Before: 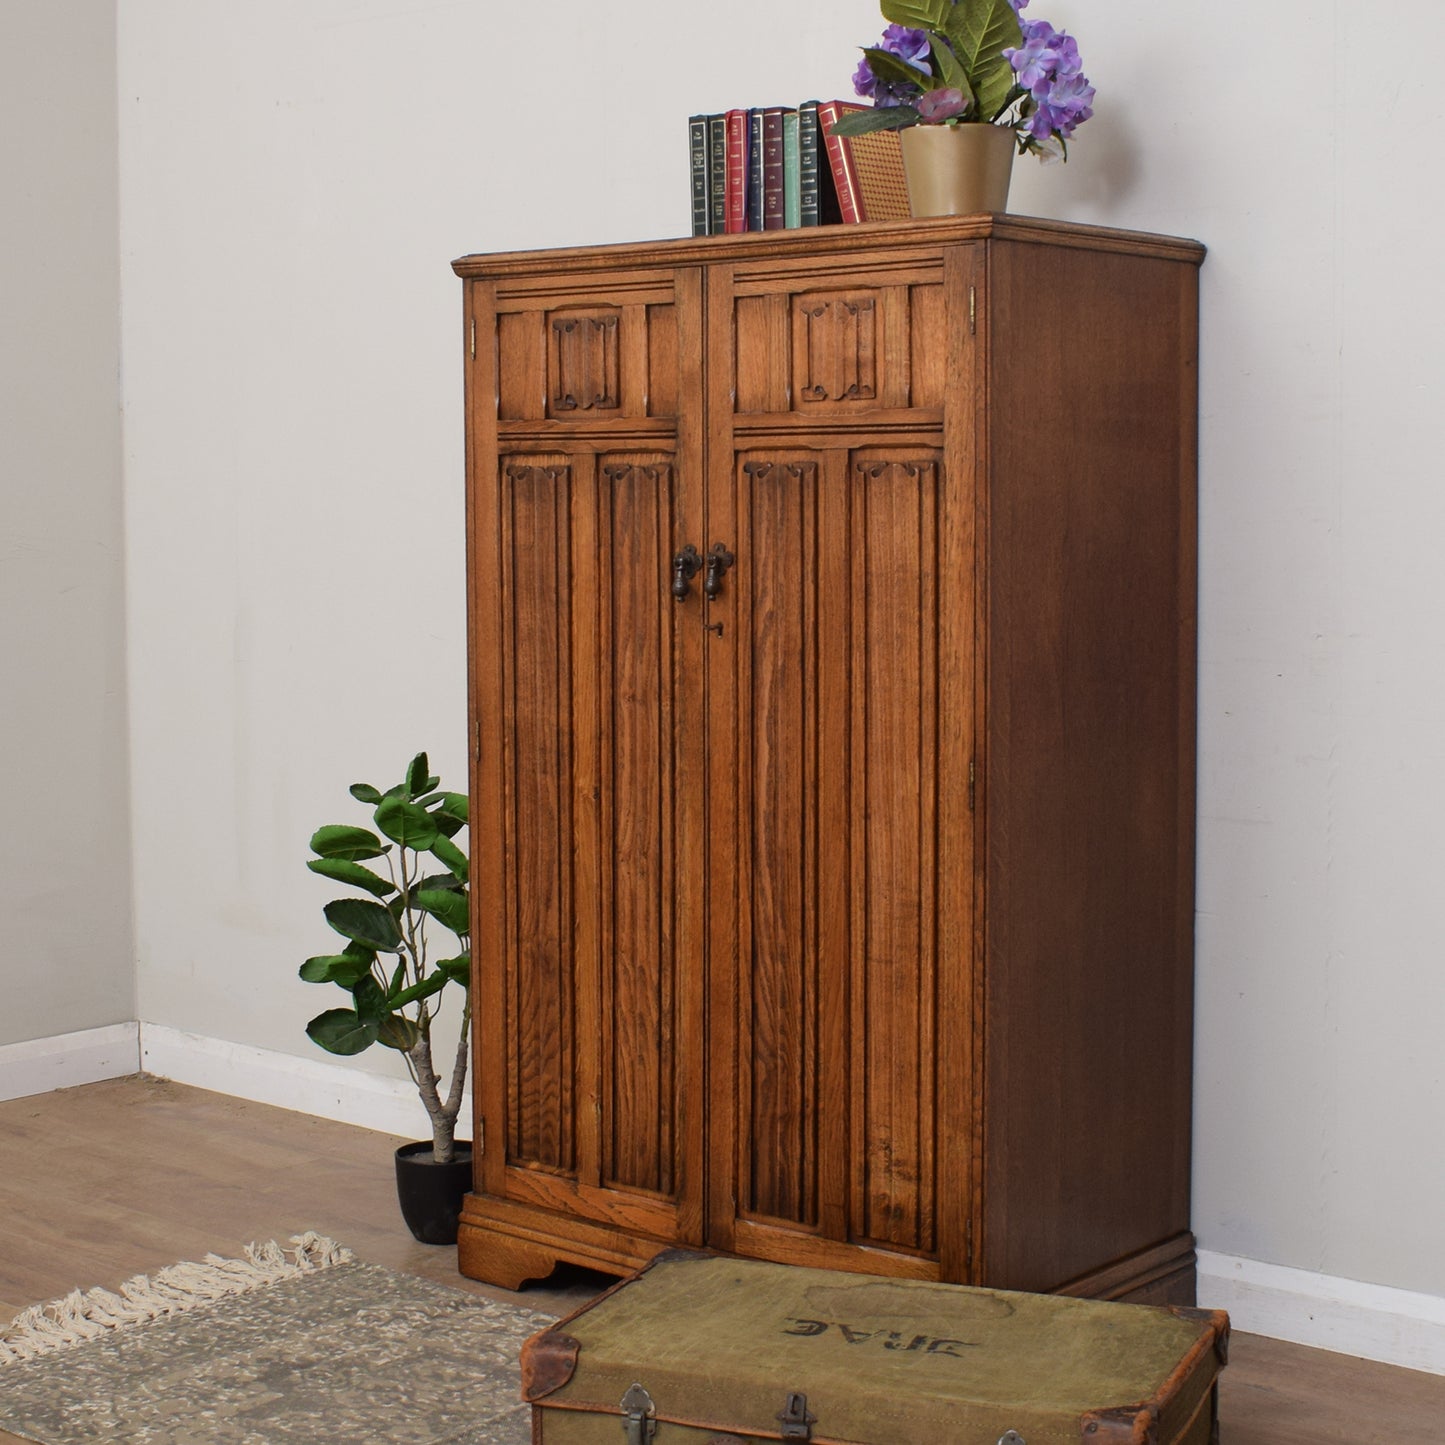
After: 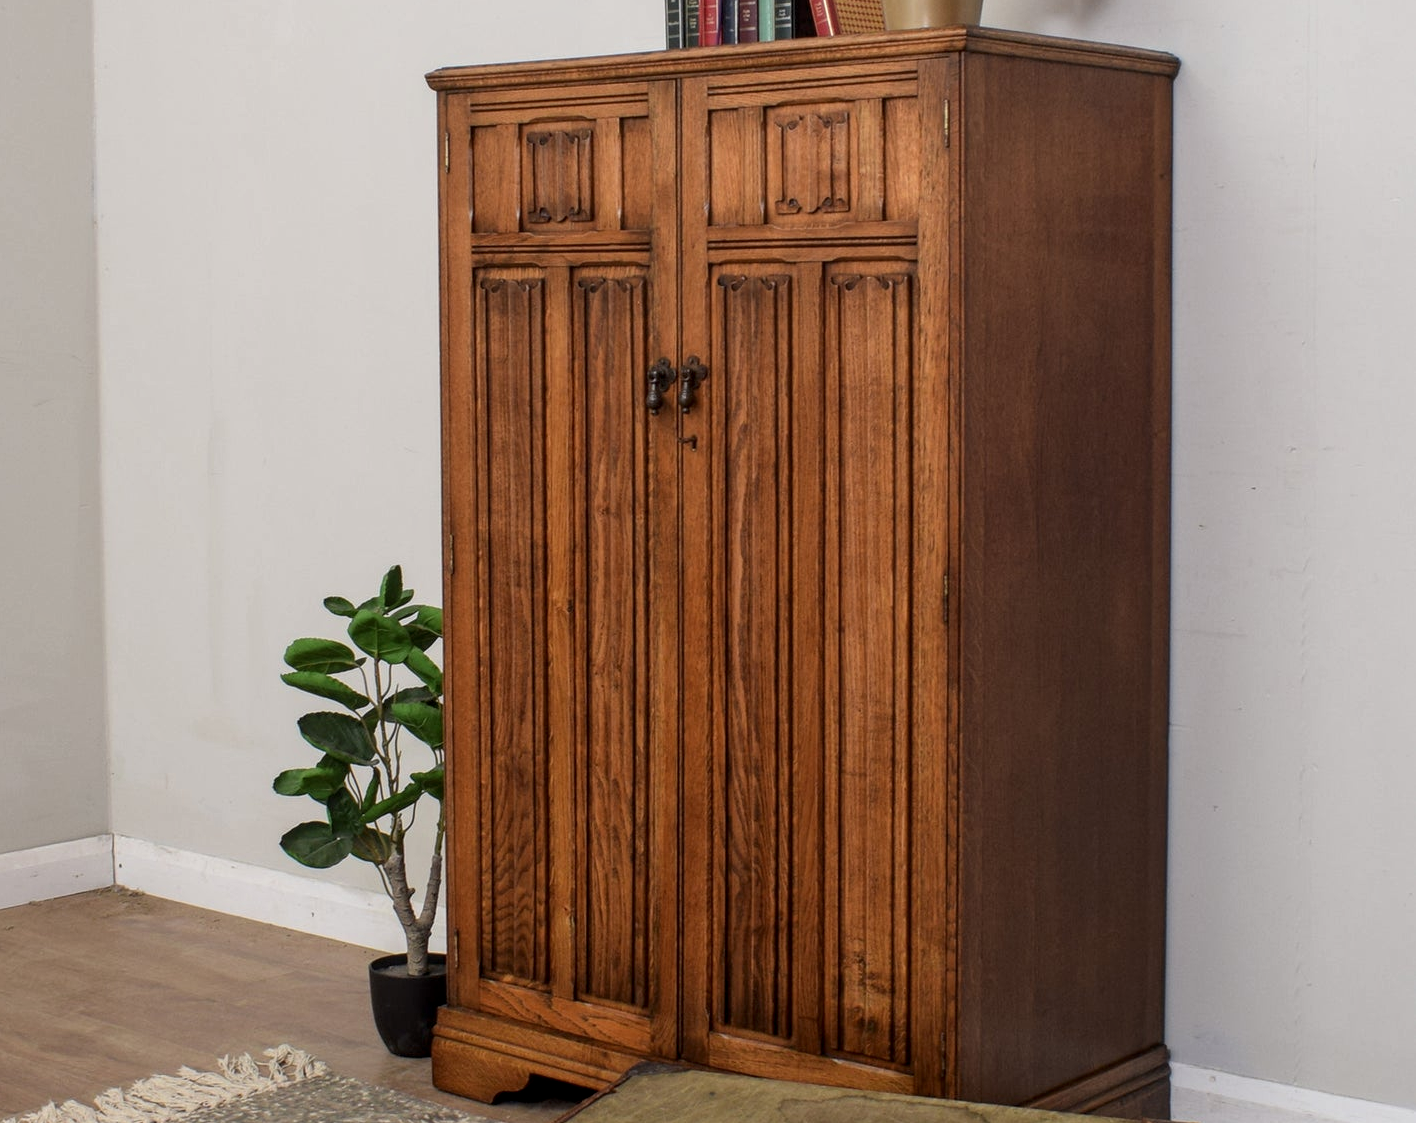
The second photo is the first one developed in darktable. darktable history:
local contrast: on, module defaults
crop and rotate: left 1.811%, top 12.96%, right 0.158%, bottom 9.301%
